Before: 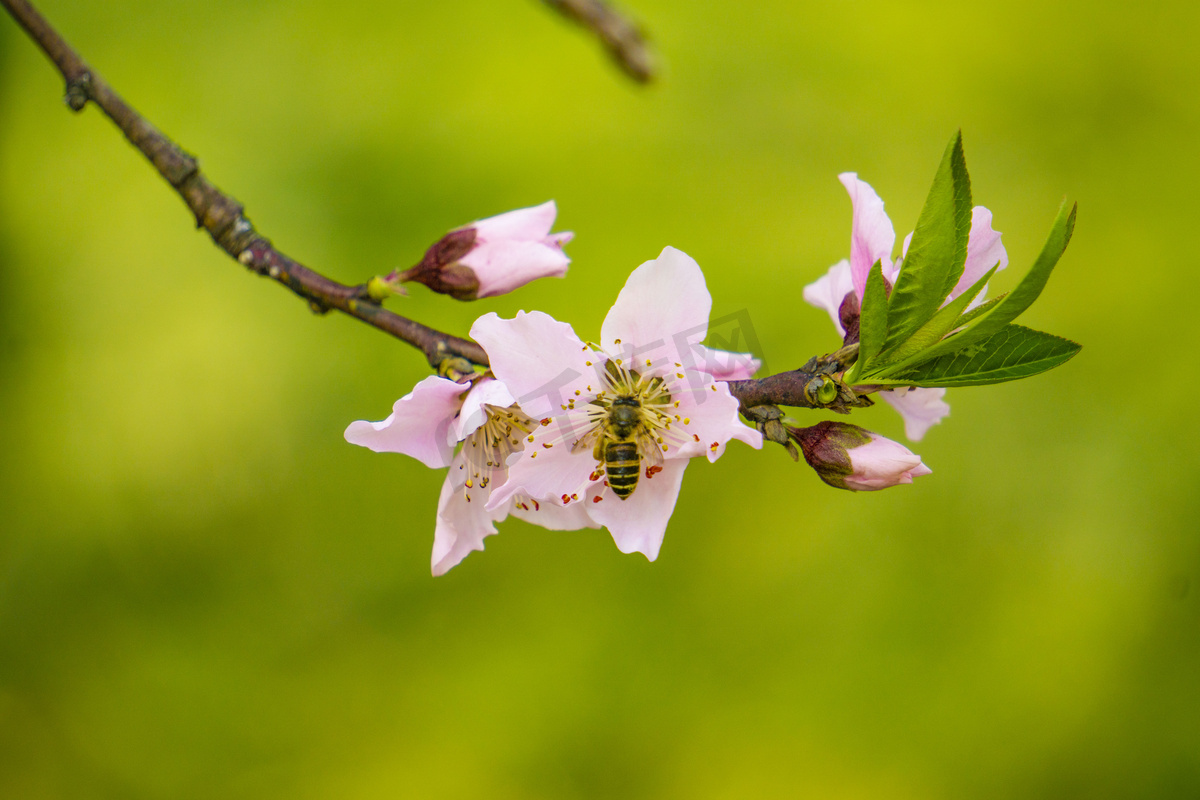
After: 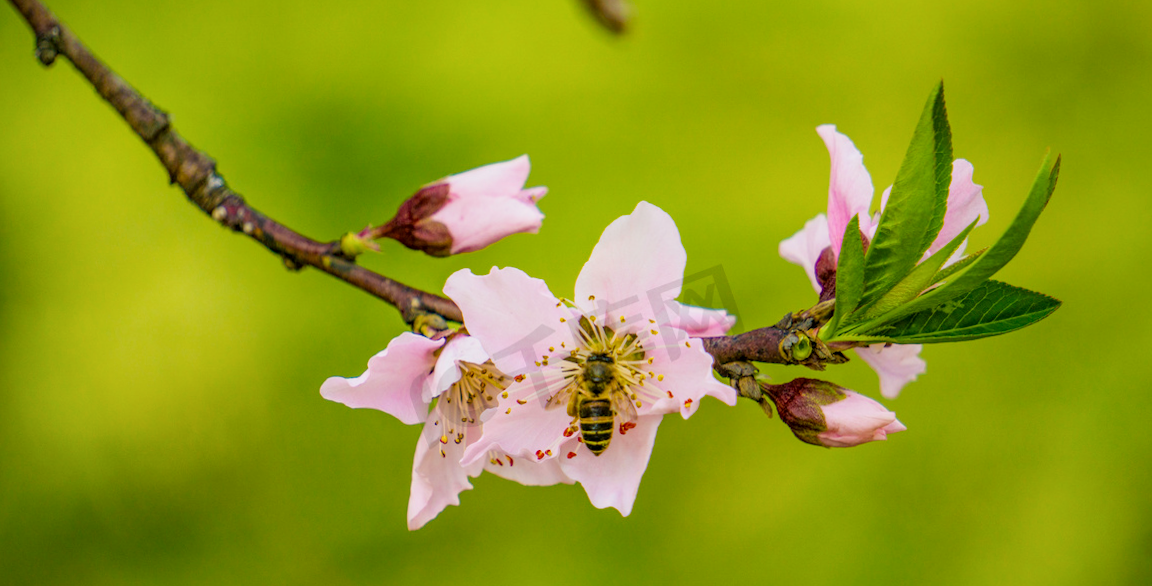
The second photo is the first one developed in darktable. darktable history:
local contrast: on, module defaults
rotate and perspective: lens shift (vertical) 0.048, lens shift (horizontal) -0.024, automatic cropping off
crop: left 2.737%, top 7.287%, right 3.421%, bottom 20.179%
filmic rgb: black relative exposure -14.19 EV, white relative exposure 3.39 EV, hardness 7.89, preserve chrominance max RGB
